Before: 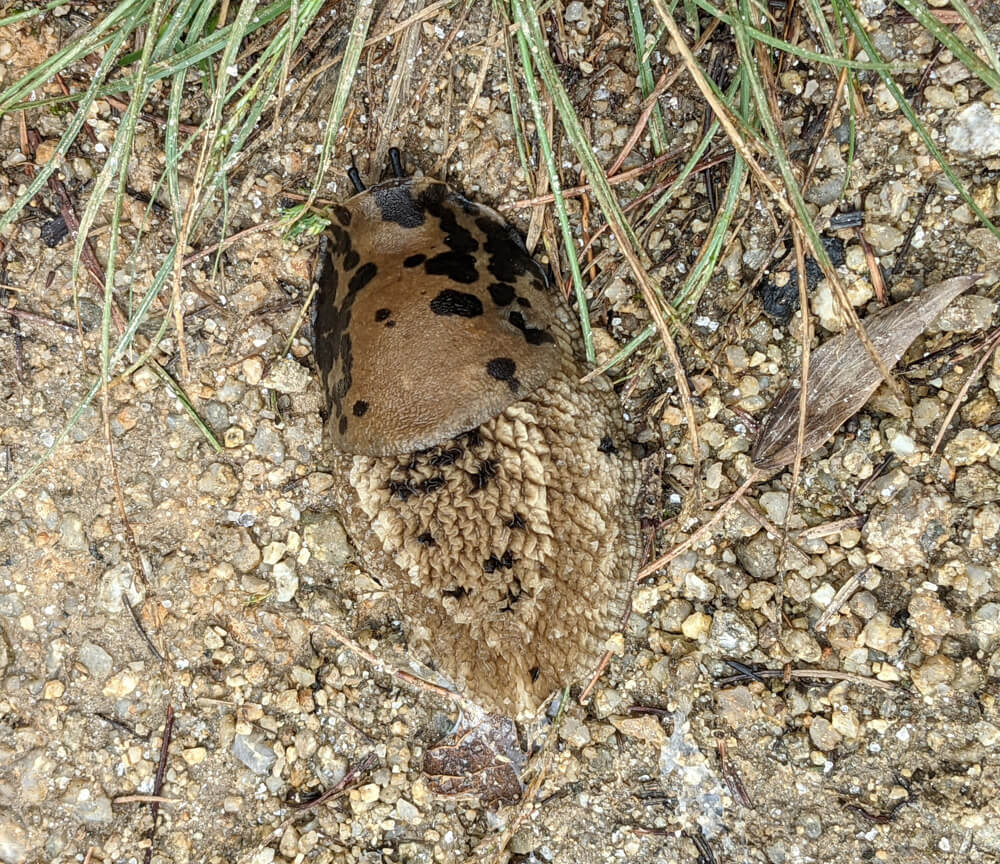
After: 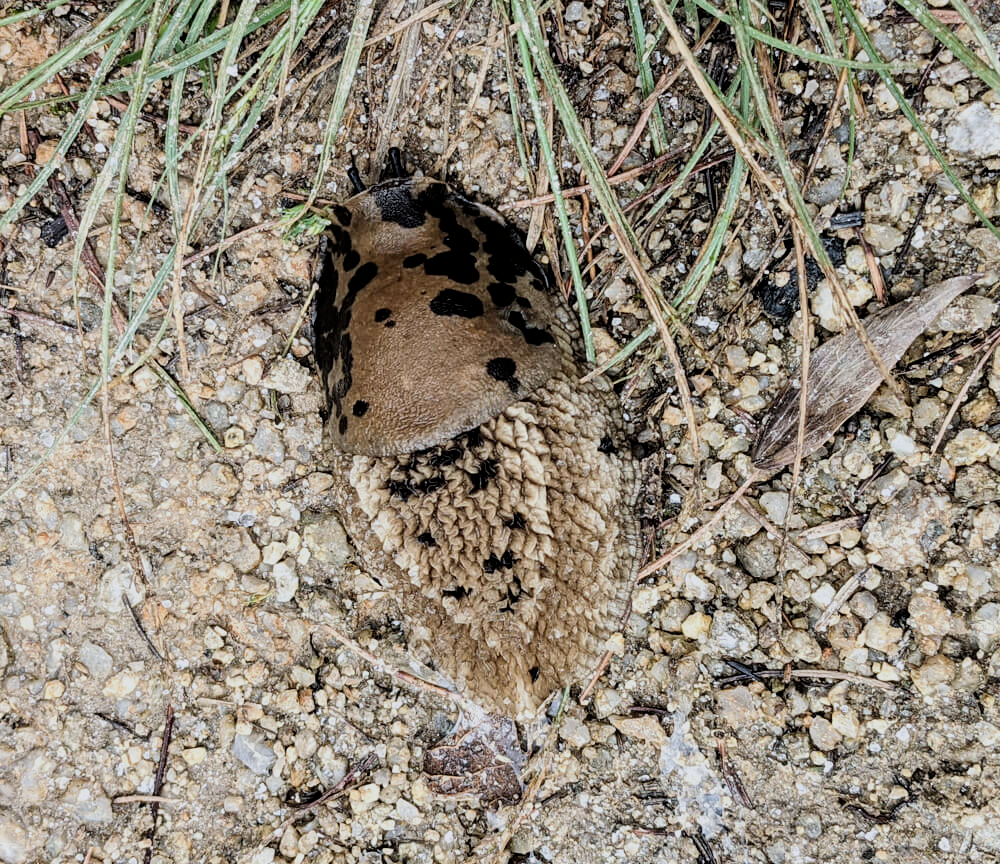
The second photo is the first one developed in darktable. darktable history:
color calibration: illuminant as shot in camera, x 0.358, y 0.373, temperature 4628.91 K
filmic rgb: black relative exposure -5 EV, hardness 2.88, contrast 1.3, highlights saturation mix -30%
